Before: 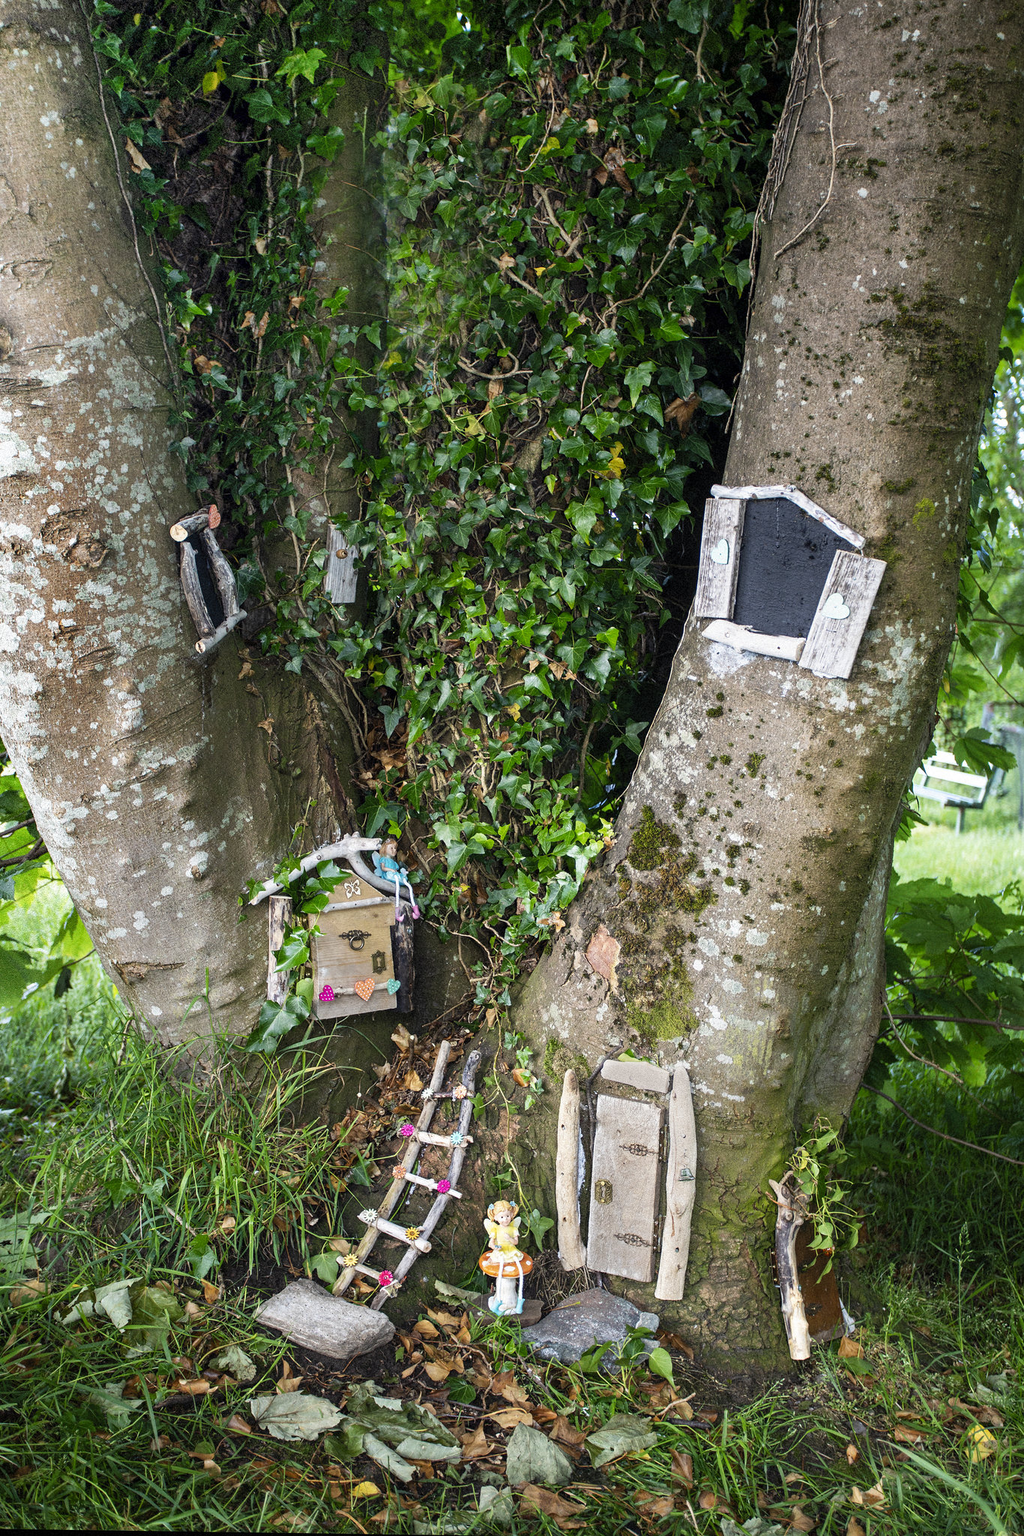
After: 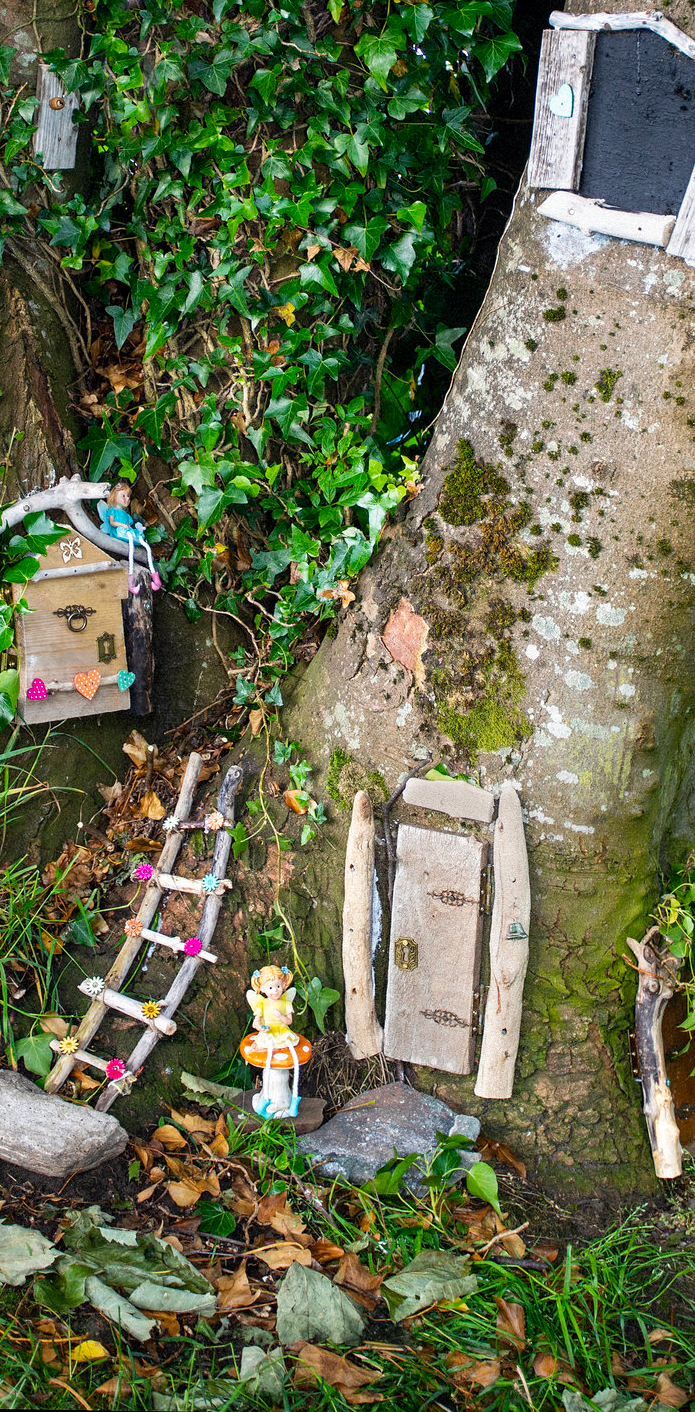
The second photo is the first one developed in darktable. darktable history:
tone equalizer: on, module defaults
crop and rotate: left 29.213%, top 31.011%, right 19.839%
color balance rgb: global offset › hue 169.24°, perceptual saturation grading › global saturation 17.578%
